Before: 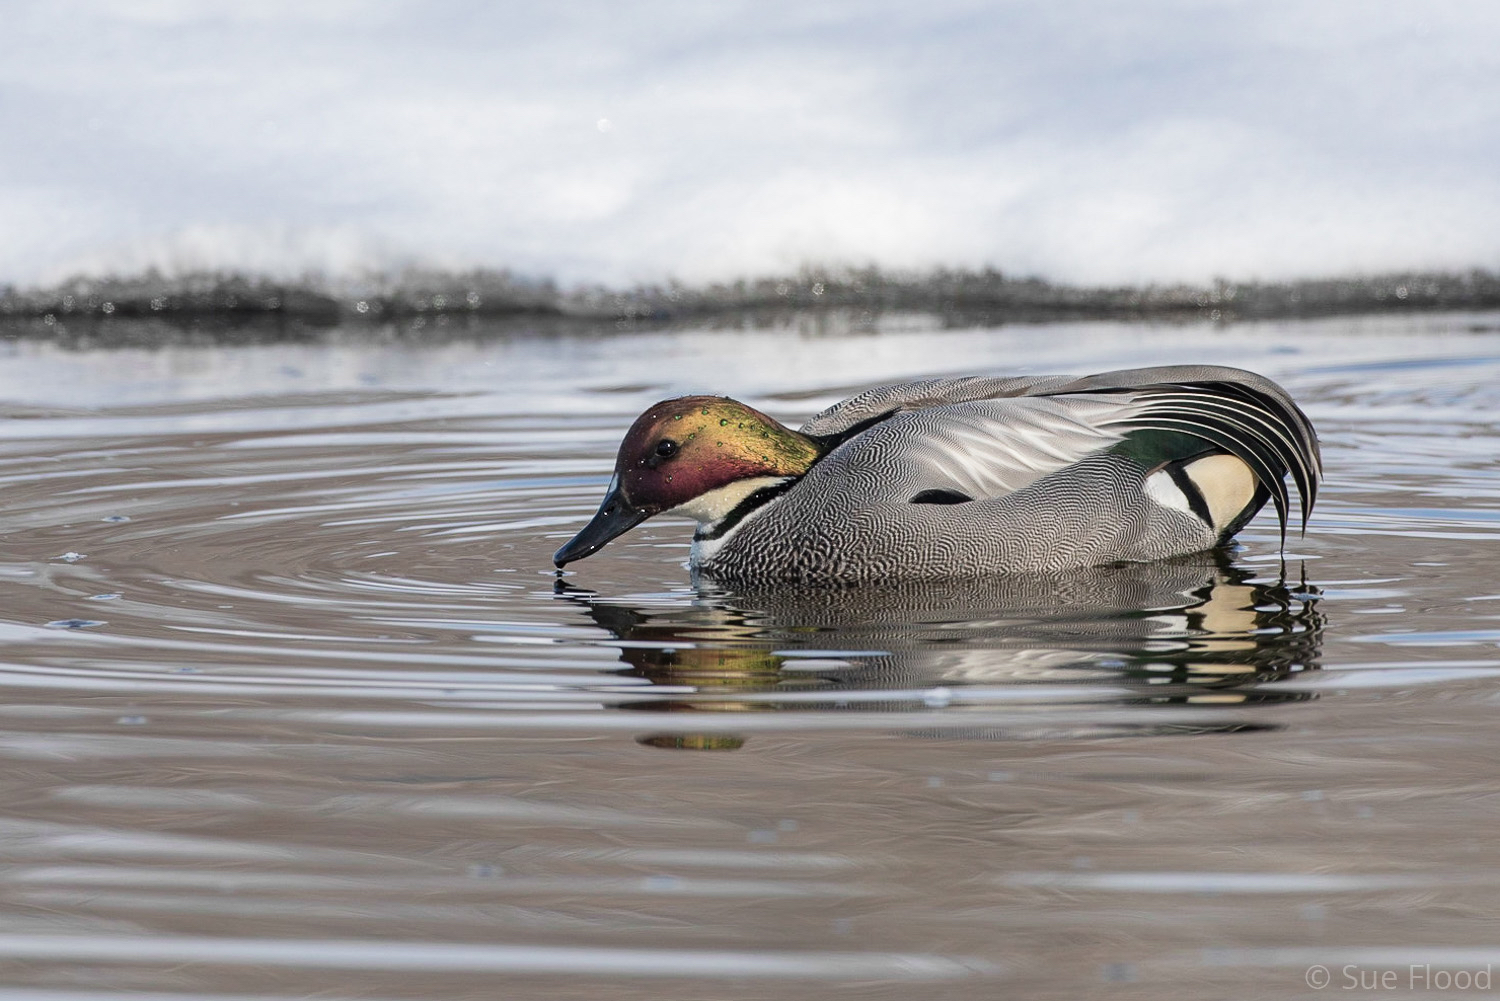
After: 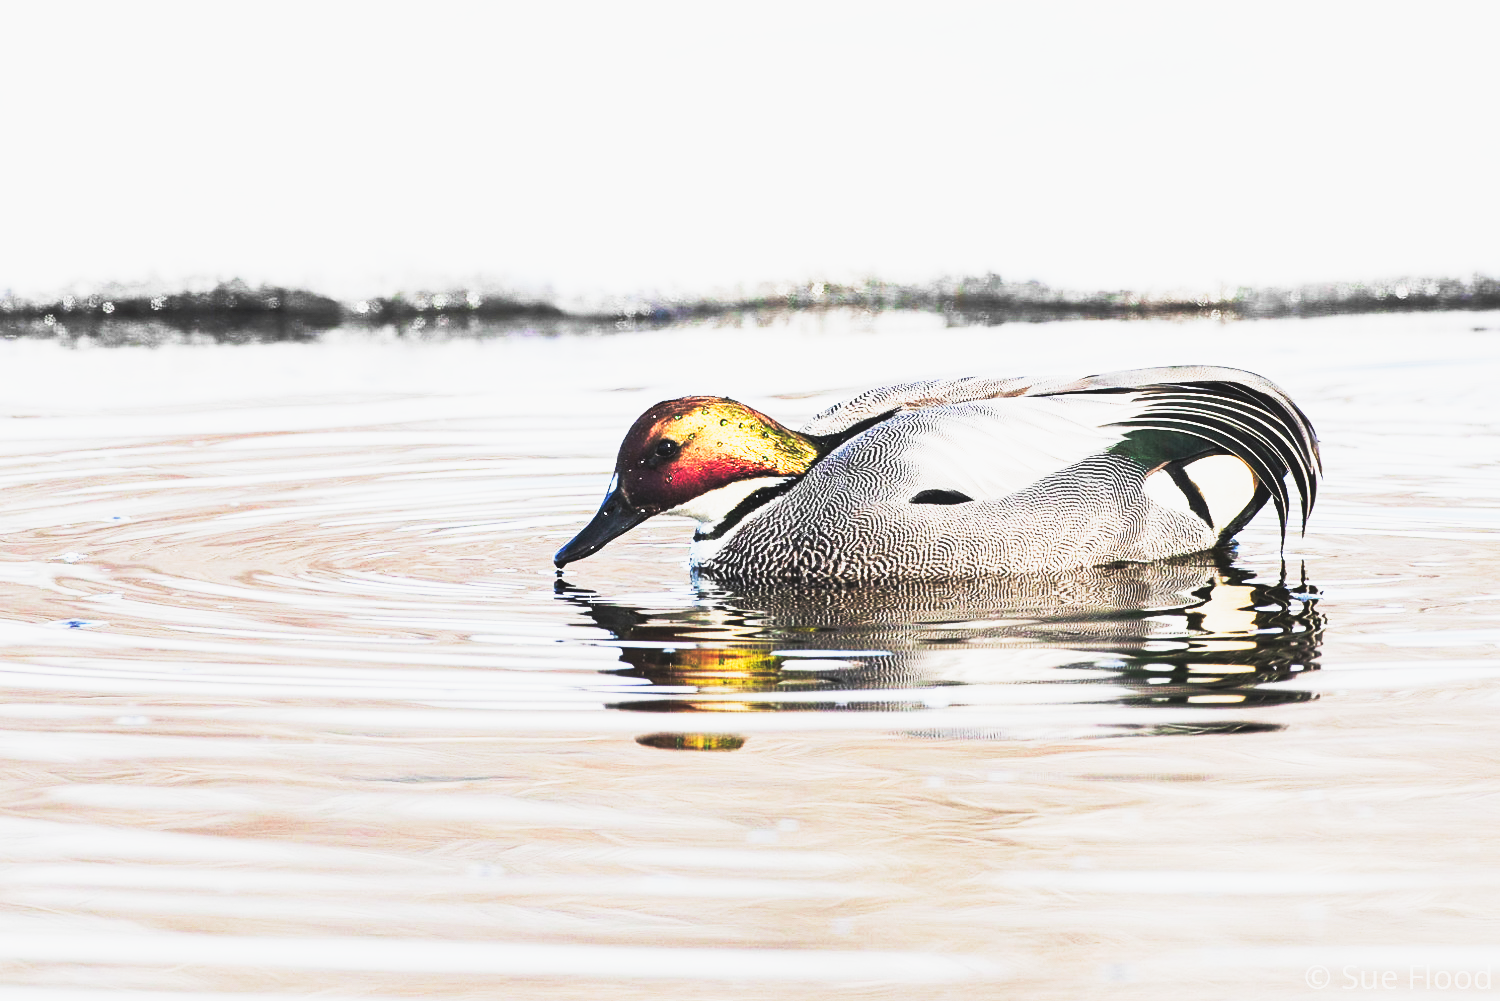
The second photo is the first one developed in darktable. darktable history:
base curve: curves: ch0 [(0, 0.015) (0.085, 0.116) (0.134, 0.298) (0.19, 0.545) (0.296, 0.764) (0.599, 0.982) (1, 1)], preserve colors none
tone curve: curves: ch0 [(0.003, 0.032) (0.037, 0.037) (0.142, 0.117) (0.279, 0.311) (0.405, 0.49) (0.526, 0.651) (0.722, 0.857) (0.875, 0.946) (1, 0.98)]; ch1 [(0, 0) (0.305, 0.325) (0.453, 0.437) (0.482, 0.473) (0.501, 0.498) (0.515, 0.523) (0.559, 0.591) (0.6, 0.659) (0.656, 0.71) (1, 1)]; ch2 [(0, 0) (0.323, 0.277) (0.424, 0.396) (0.479, 0.484) (0.499, 0.502) (0.515, 0.537) (0.564, 0.595) (0.644, 0.703) (0.742, 0.803) (1, 1)], preserve colors none
